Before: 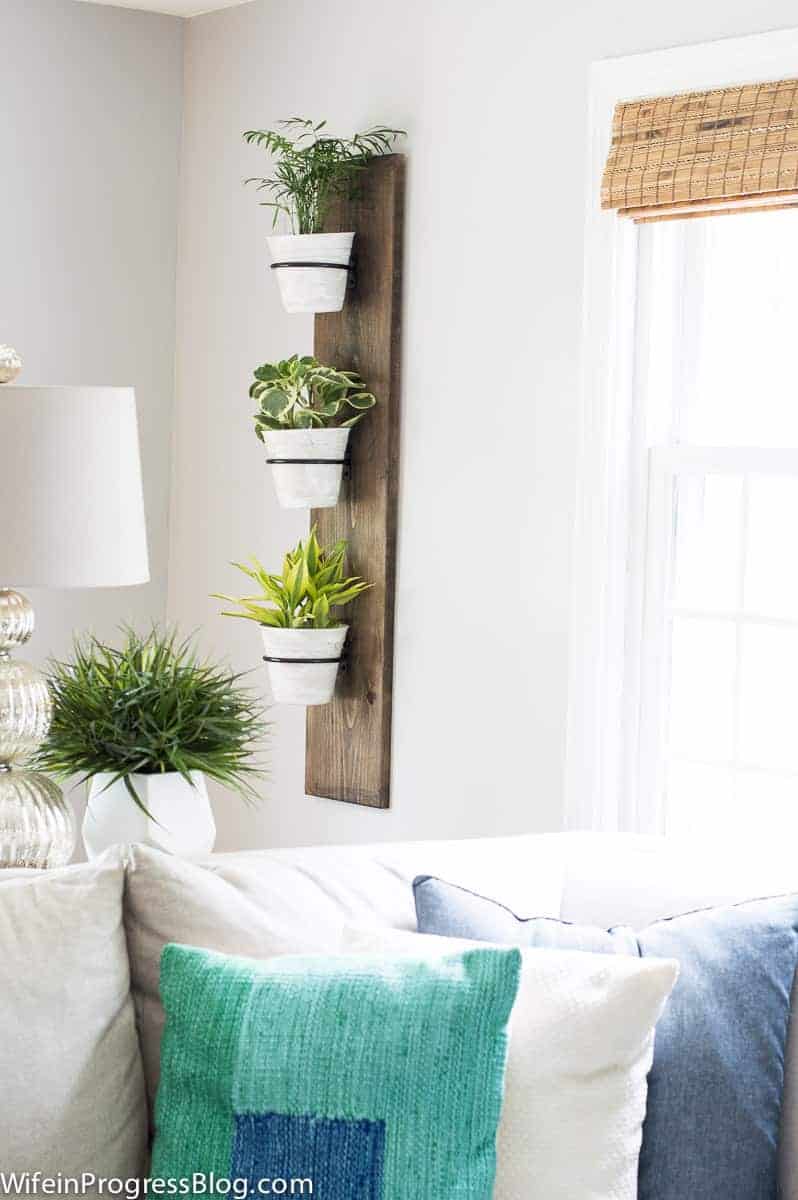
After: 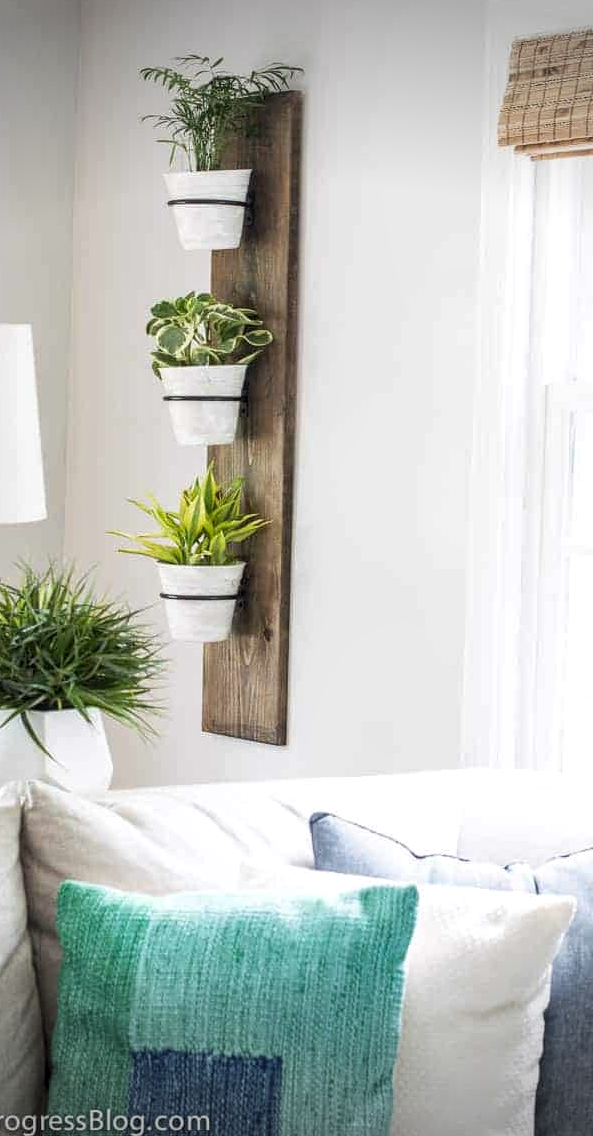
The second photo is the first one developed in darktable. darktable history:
tone equalizer: -7 EV 0.104 EV, edges refinement/feathering 500, mask exposure compensation -1.57 EV, preserve details no
local contrast: on, module defaults
vignetting: fall-off start 100.4%, width/height ratio 1.325
crop and rotate: left 13.134%, top 5.256%, right 12.531%
